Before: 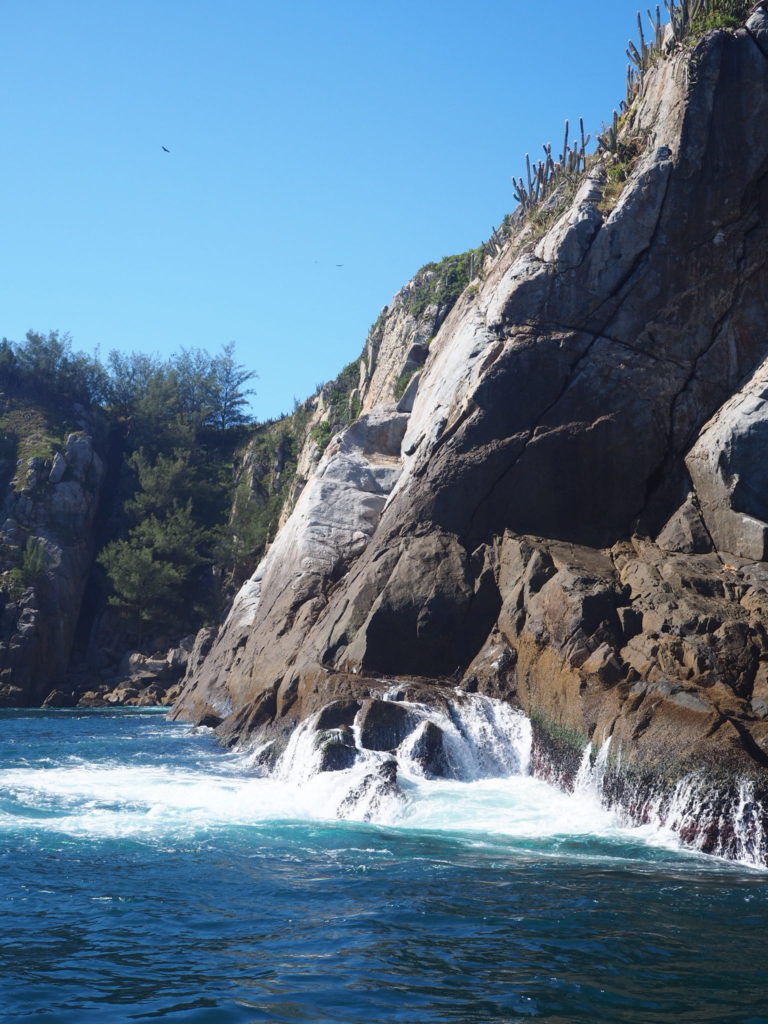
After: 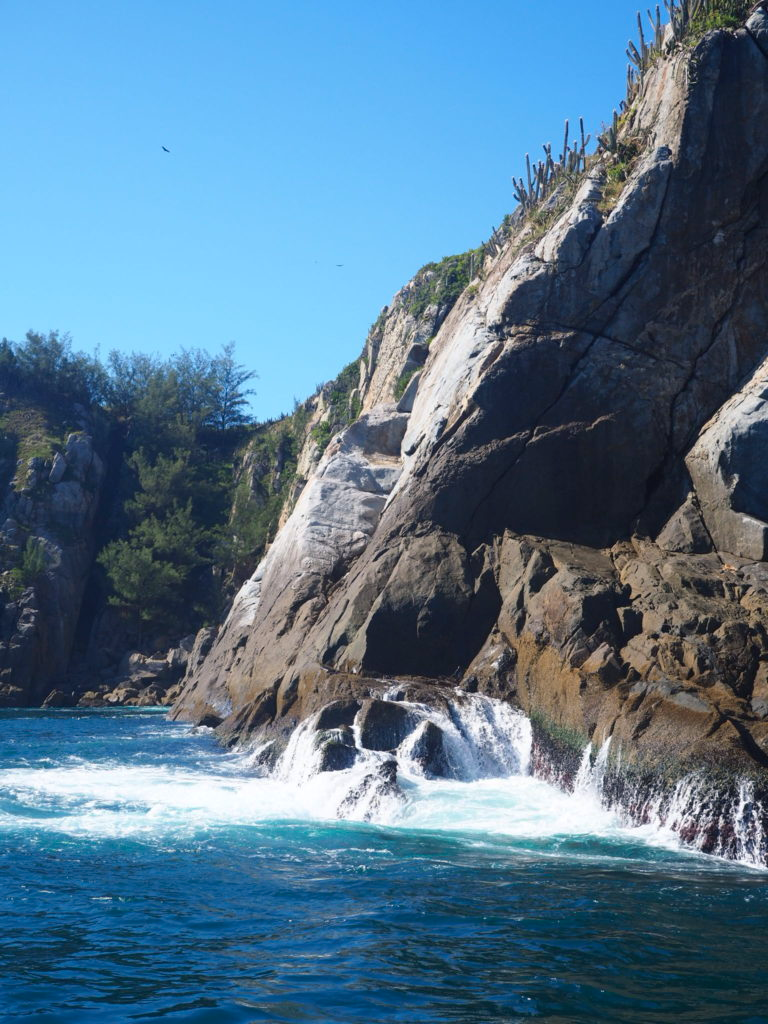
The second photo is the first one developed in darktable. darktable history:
color balance rgb: shadows lift › chroma 2.03%, shadows lift › hue 220.78°, perceptual saturation grading › global saturation -1.344%, global vibrance 25.048%
